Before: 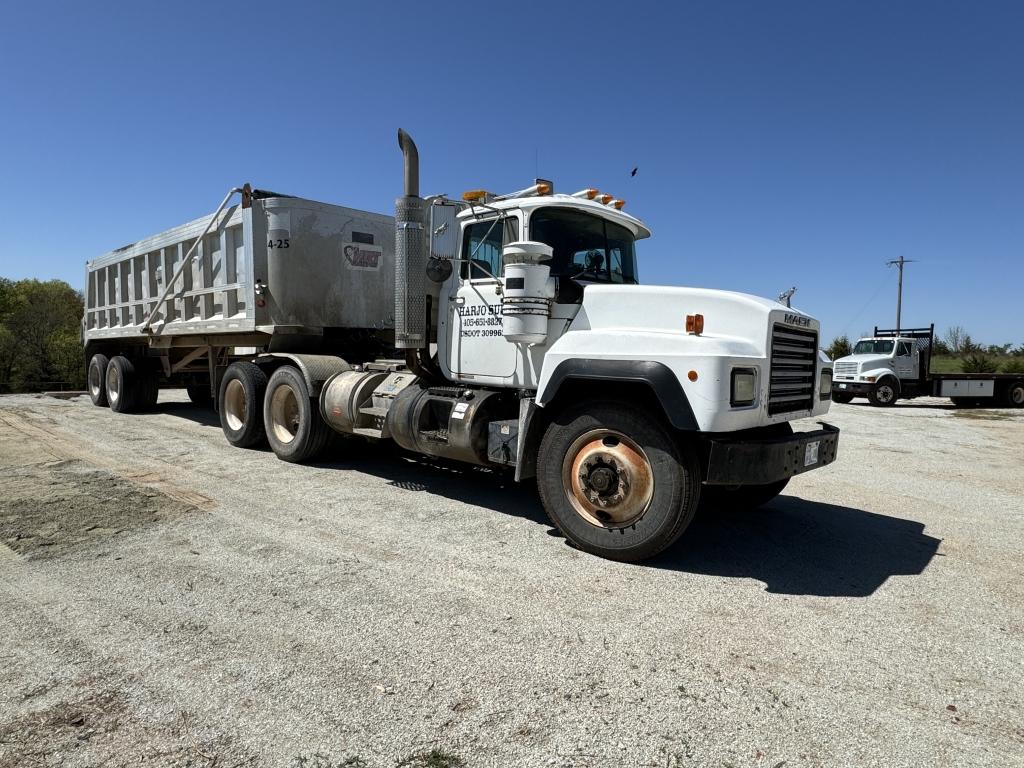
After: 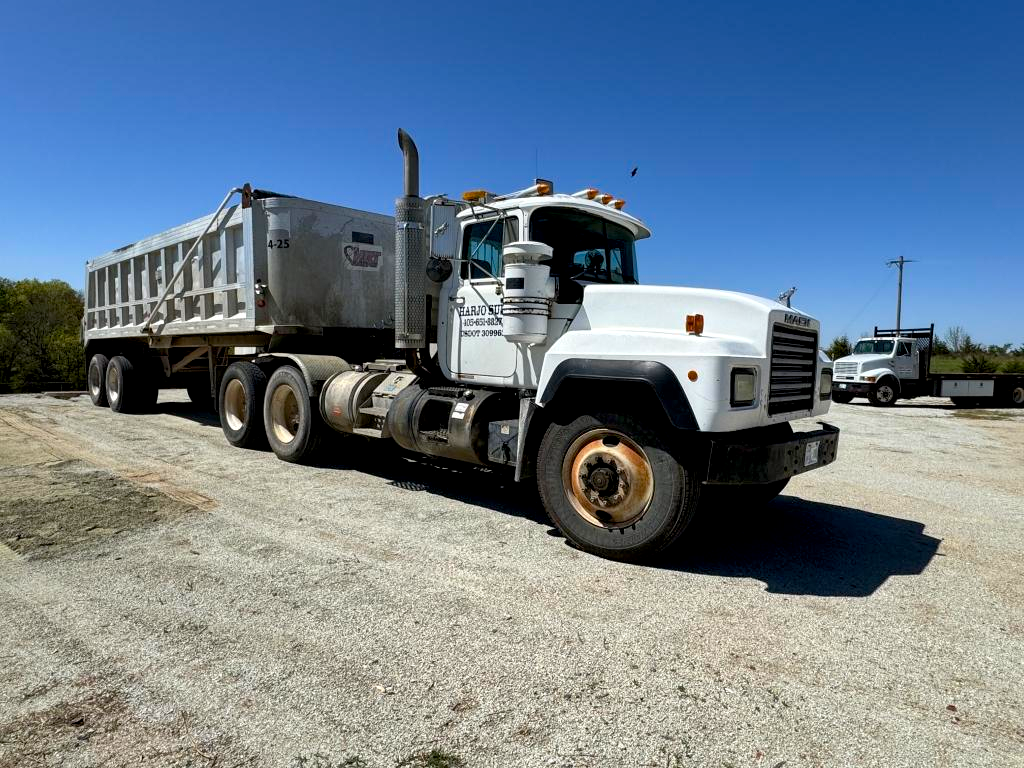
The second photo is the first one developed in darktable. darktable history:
local contrast: mode bilateral grid, contrast 20, coarseness 49, detail 128%, midtone range 0.2
color balance rgb: linear chroma grading › global chroma 8.504%, perceptual saturation grading › global saturation 14.777%, global vibrance 20%
exposure: black level correction 0.005, exposure 0.006 EV, compensate highlight preservation false
tone equalizer: mask exposure compensation -0.497 EV
